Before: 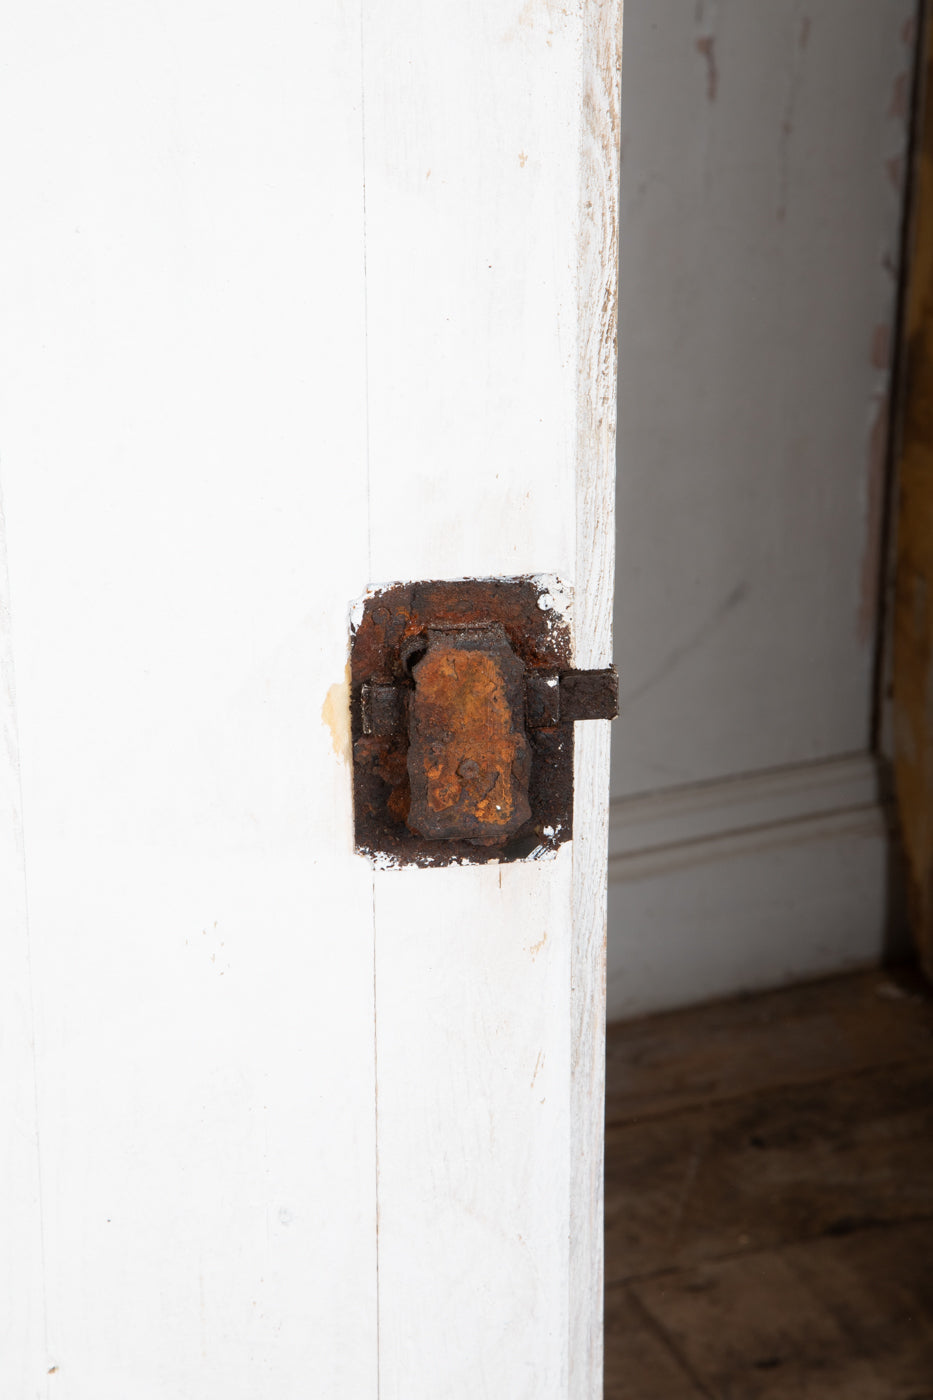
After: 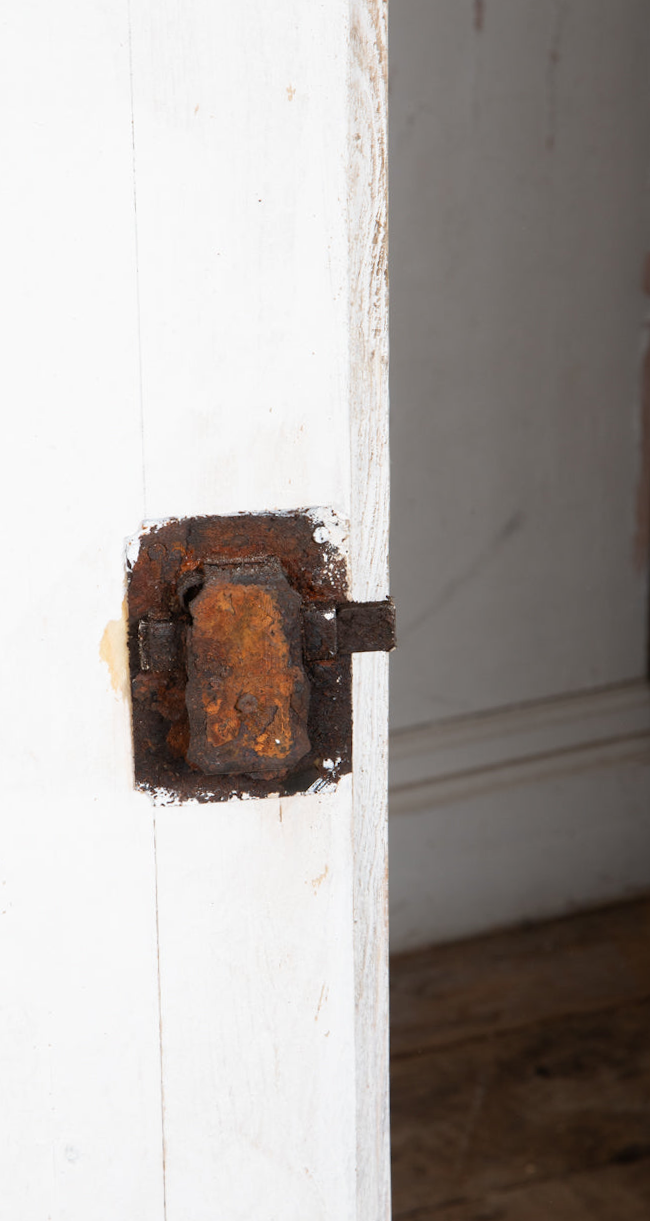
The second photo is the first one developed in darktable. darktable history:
rotate and perspective: rotation -1°, crop left 0.011, crop right 0.989, crop top 0.025, crop bottom 0.975
crop and rotate: left 24.034%, top 2.838%, right 6.406%, bottom 6.299%
